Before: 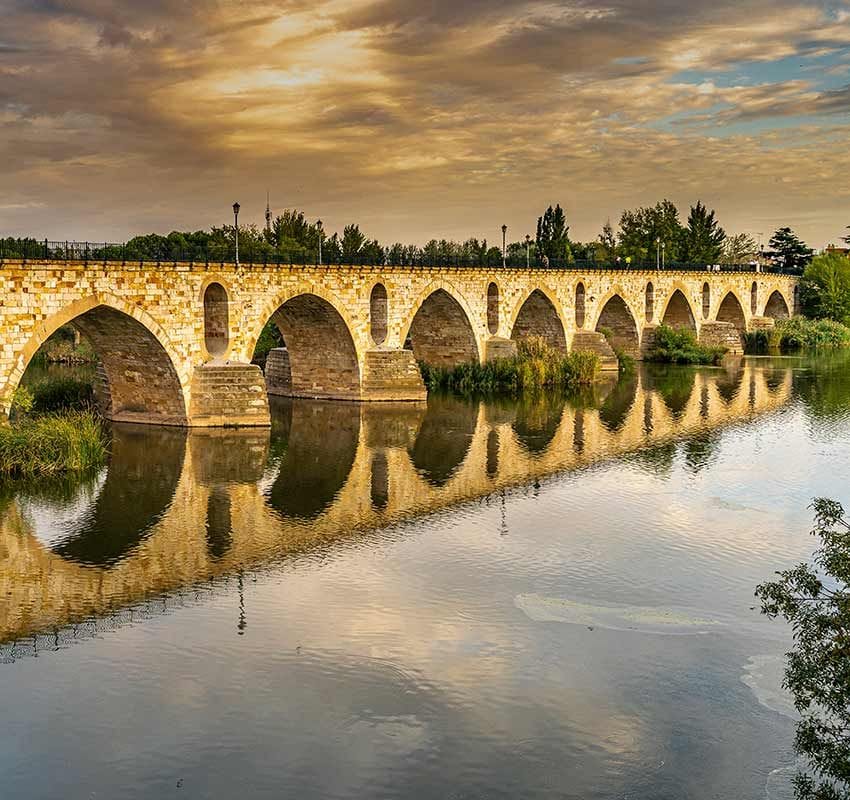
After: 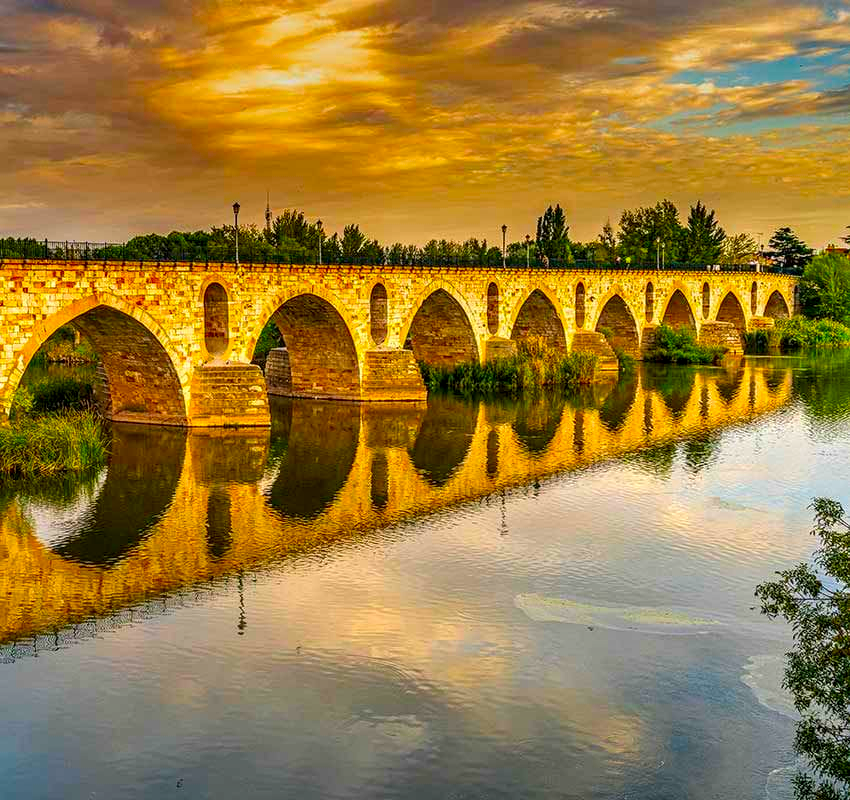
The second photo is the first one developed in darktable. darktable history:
local contrast: on, module defaults
color correction: highlights b* -0.029, saturation 2.12
